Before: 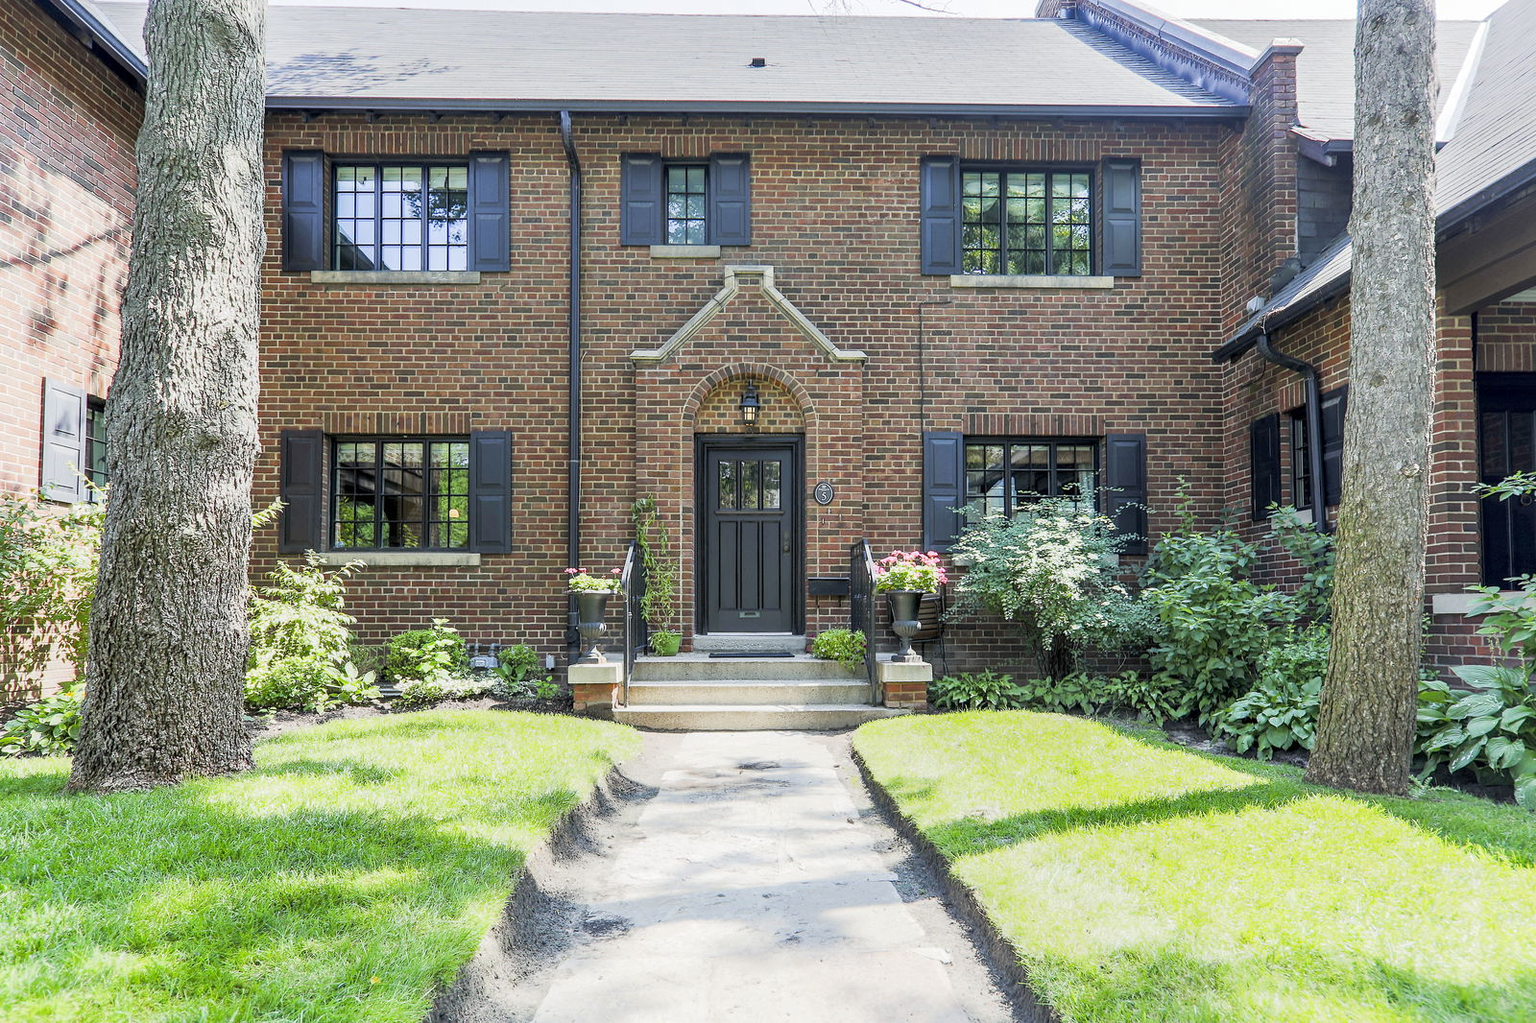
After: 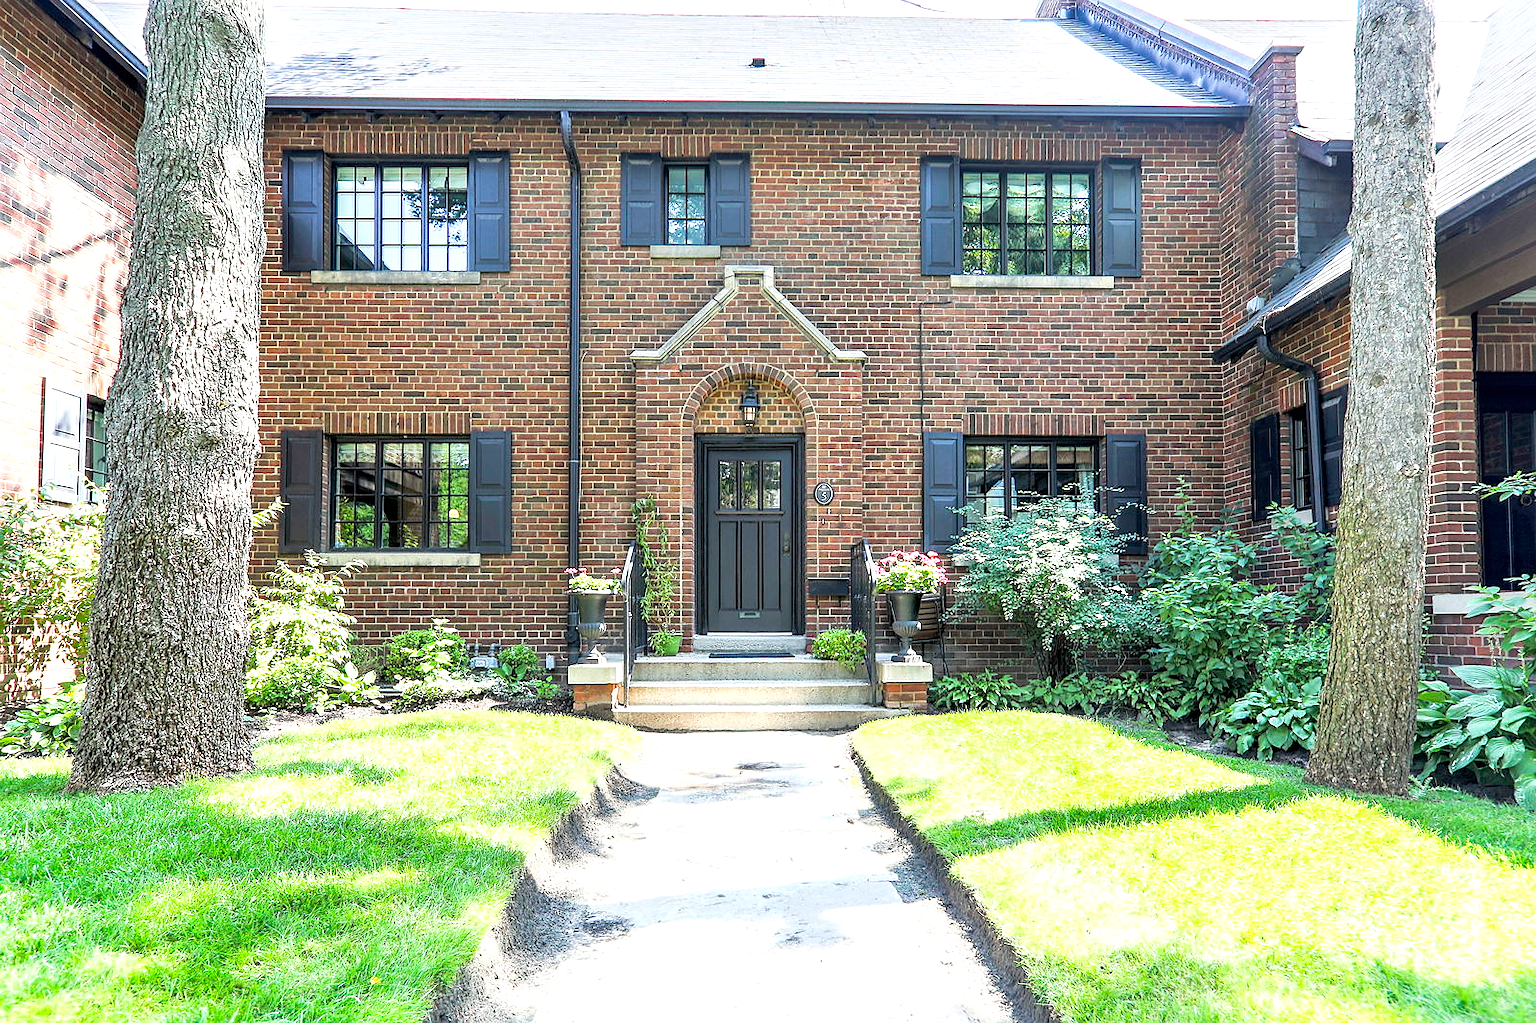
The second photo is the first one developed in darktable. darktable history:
exposure: black level correction 0, exposure 0.596 EV, compensate exposure bias true, compensate highlight preservation false
sharpen: radius 1.003, threshold 0.875
